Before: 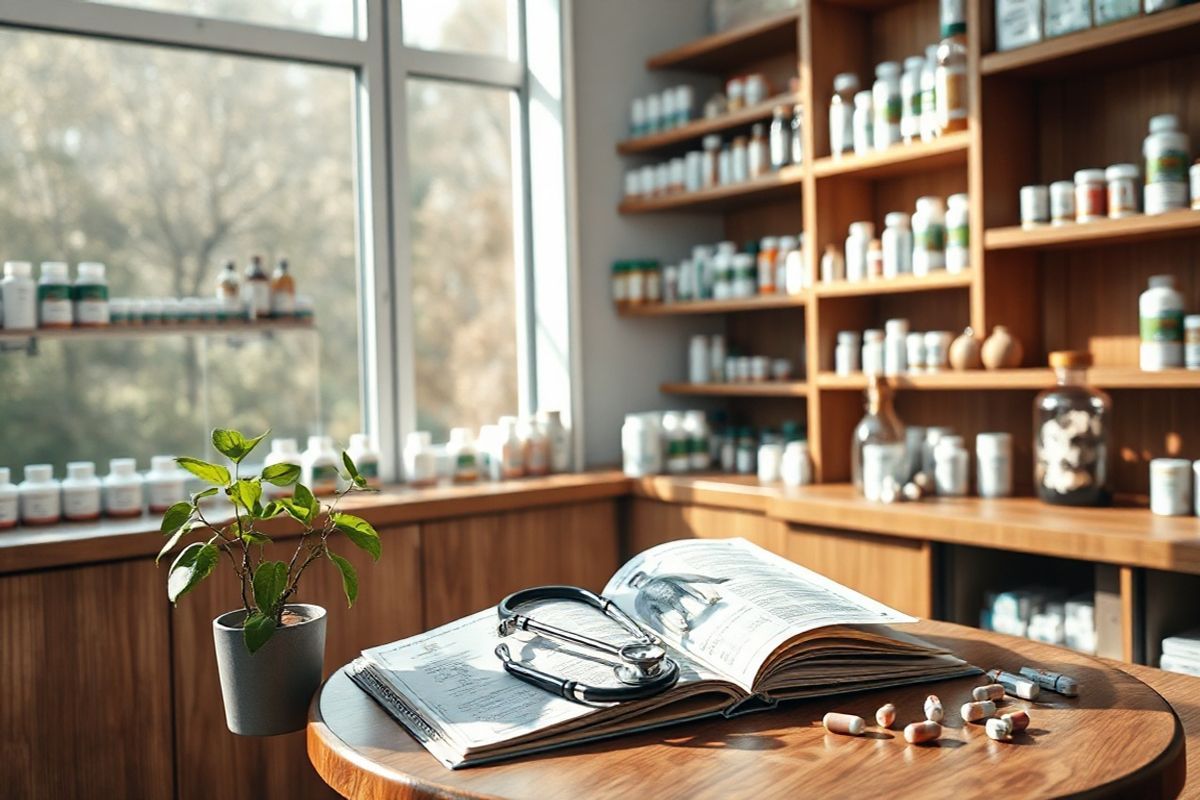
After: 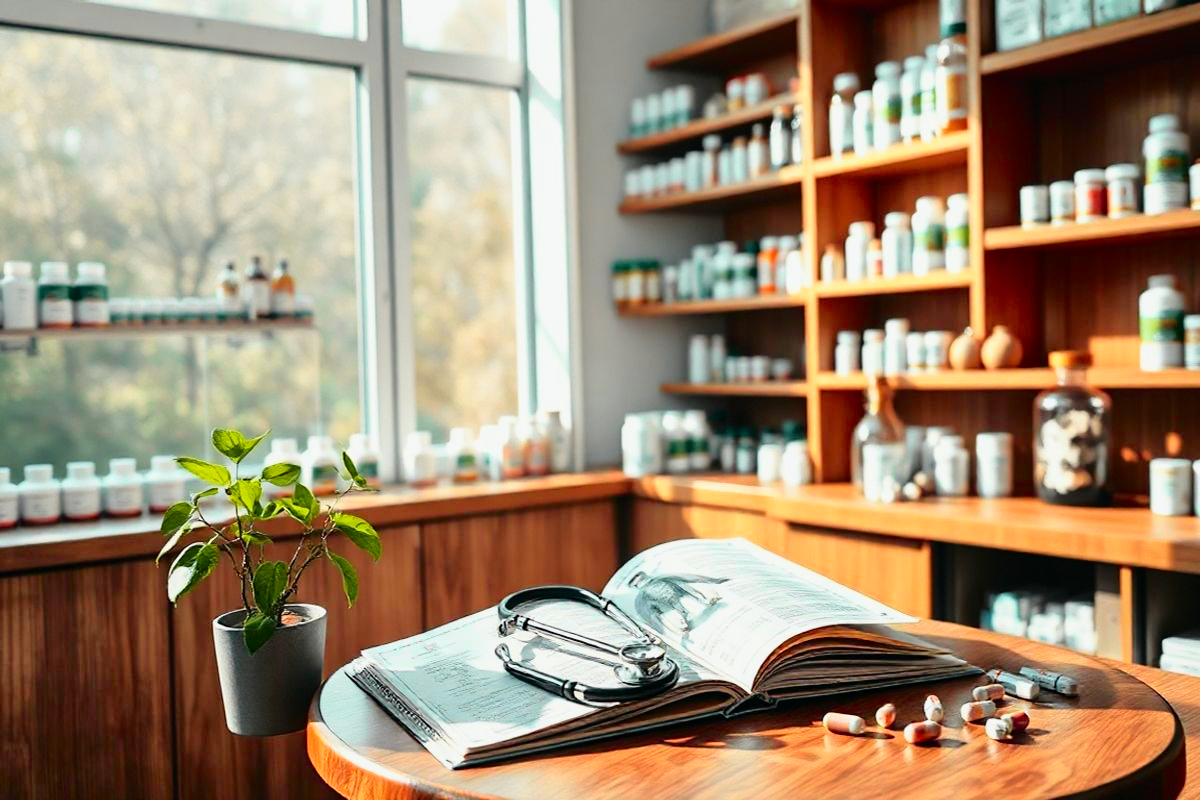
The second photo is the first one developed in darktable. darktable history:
tone curve: curves: ch0 [(0, 0) (0.135, 0.09) (0.326, 0.386) (0.489, 0.573) (0.663, 0.749) (0.854, 0.897) (1, 0.974)]; ch1 [(0, 0) (0.366, 0.367) (0.475, 0.453) (0.494, 0.493) (0.504, 0.497) (0.544, 0.569) (0.562, 0.605) (0.622, 0.694) (1, 1)]; ch2 [(0, 0) (0.333, 0.346) (0.375, 0.375) (0.424, 0.43) (0.476, 0.492) (0.502, 0.503) (0.533, 0.534) (0.572, 0.603) (0.605, 0.656) (0.641, 0.709) (1, 1)], color space Lab, independent channels, preserve colors none
